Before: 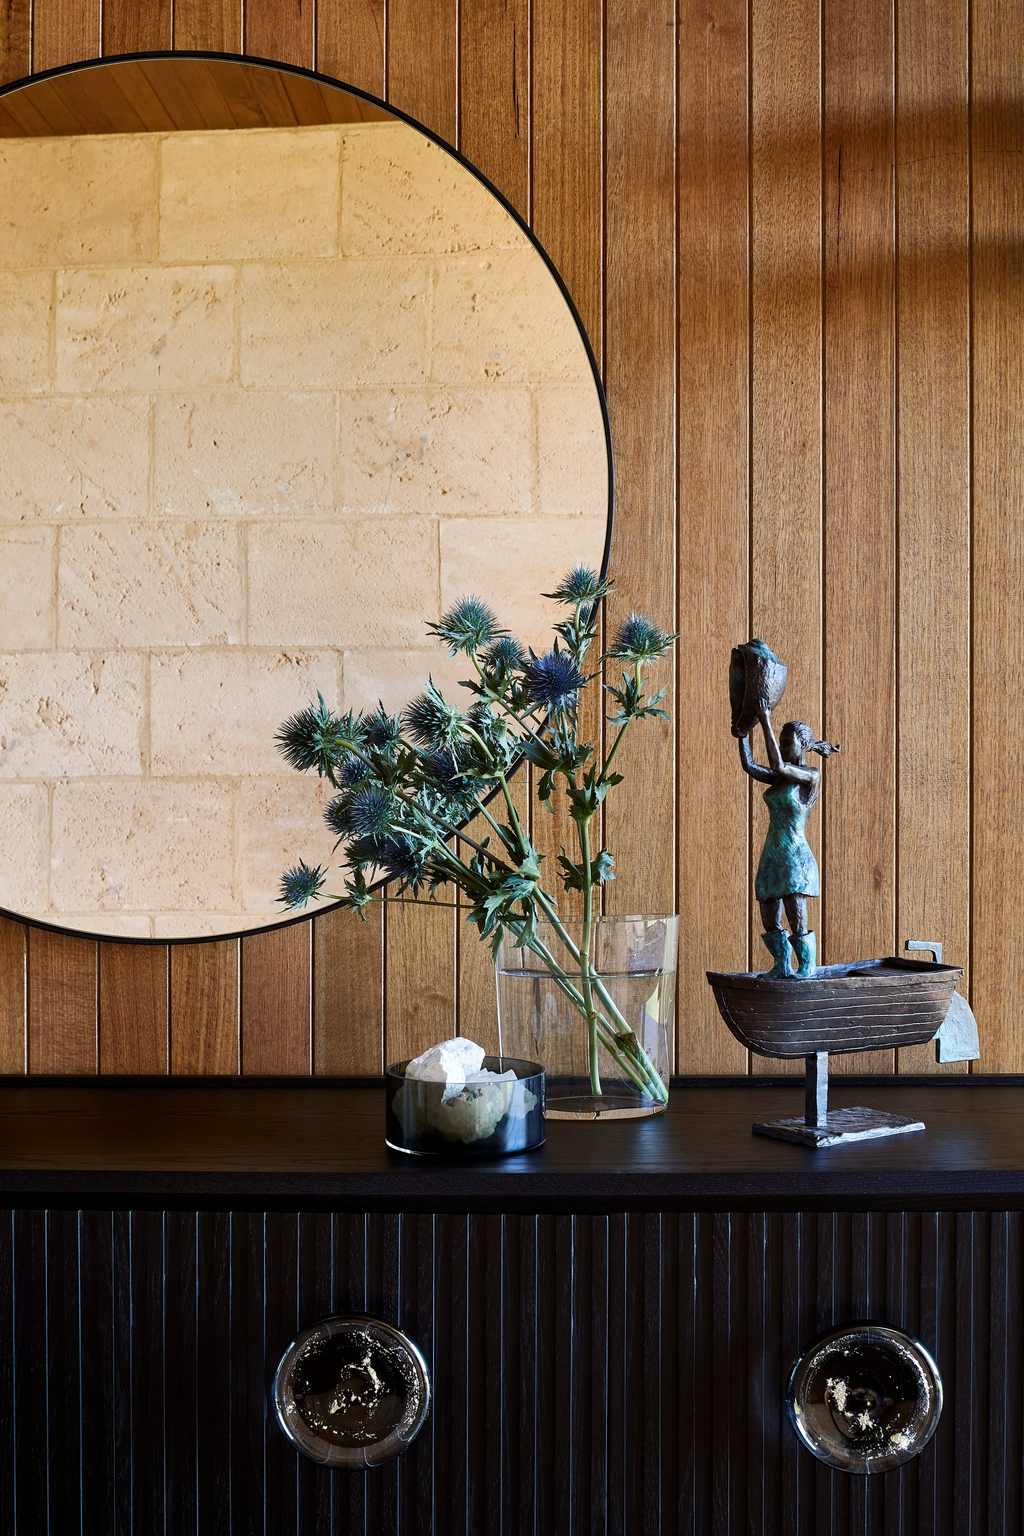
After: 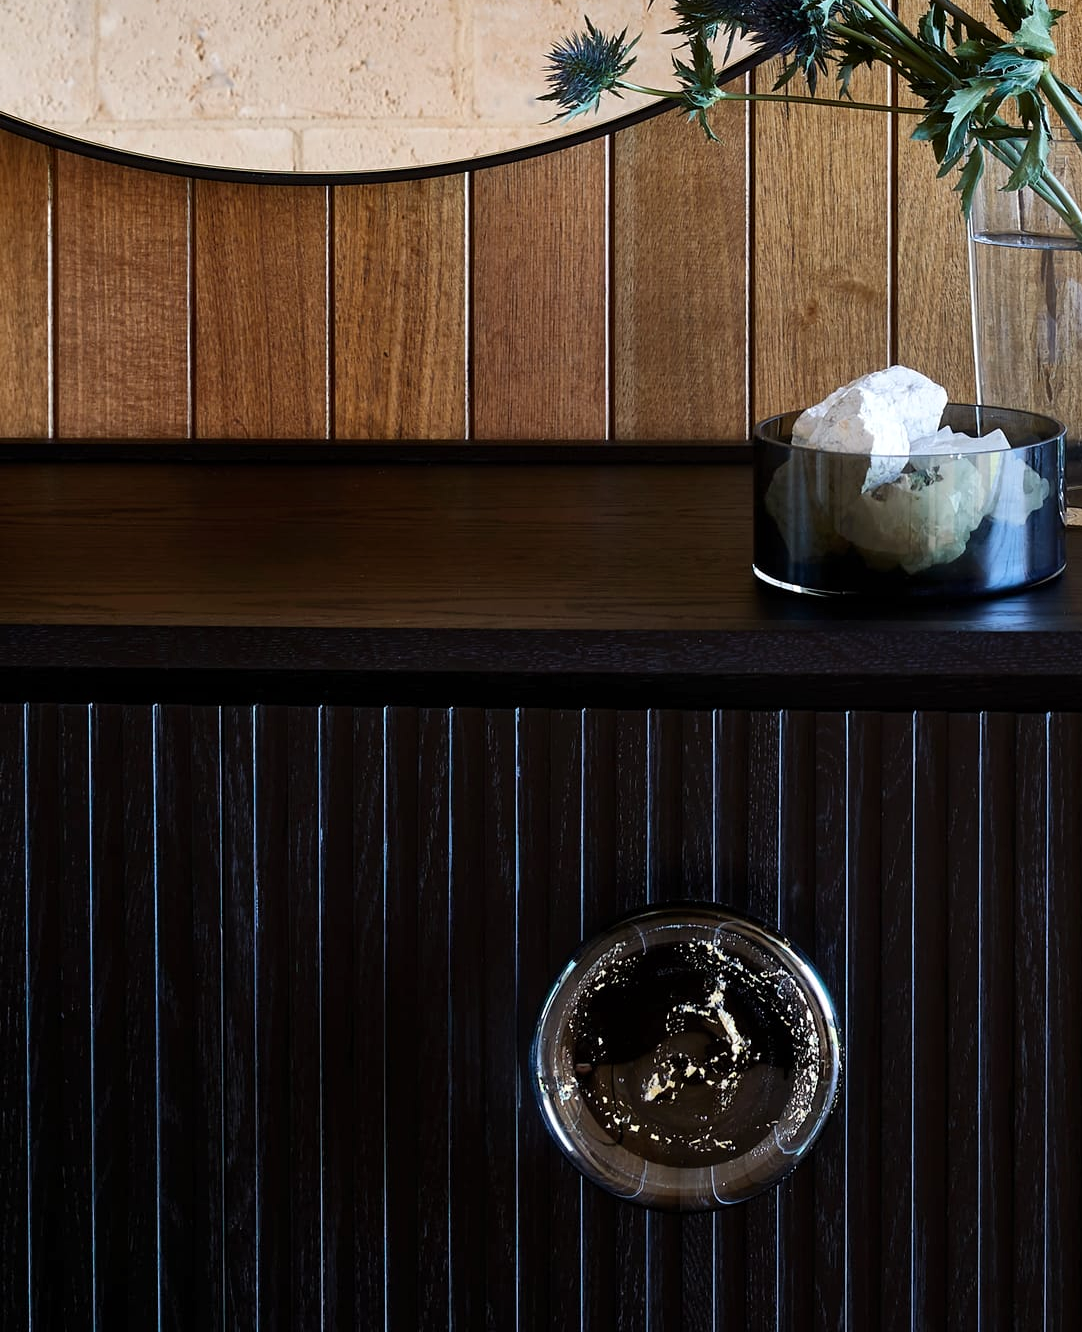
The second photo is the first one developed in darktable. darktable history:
shadows and highlights: shadows 29.71, highlights -30.35, highlights color adjustment 78.58%, low approximation 0.01, soften with gaussian
crop and rotate: top 55.36%, right 45.866%, bottom 0.233%
tone equalizer: on, module defaults
